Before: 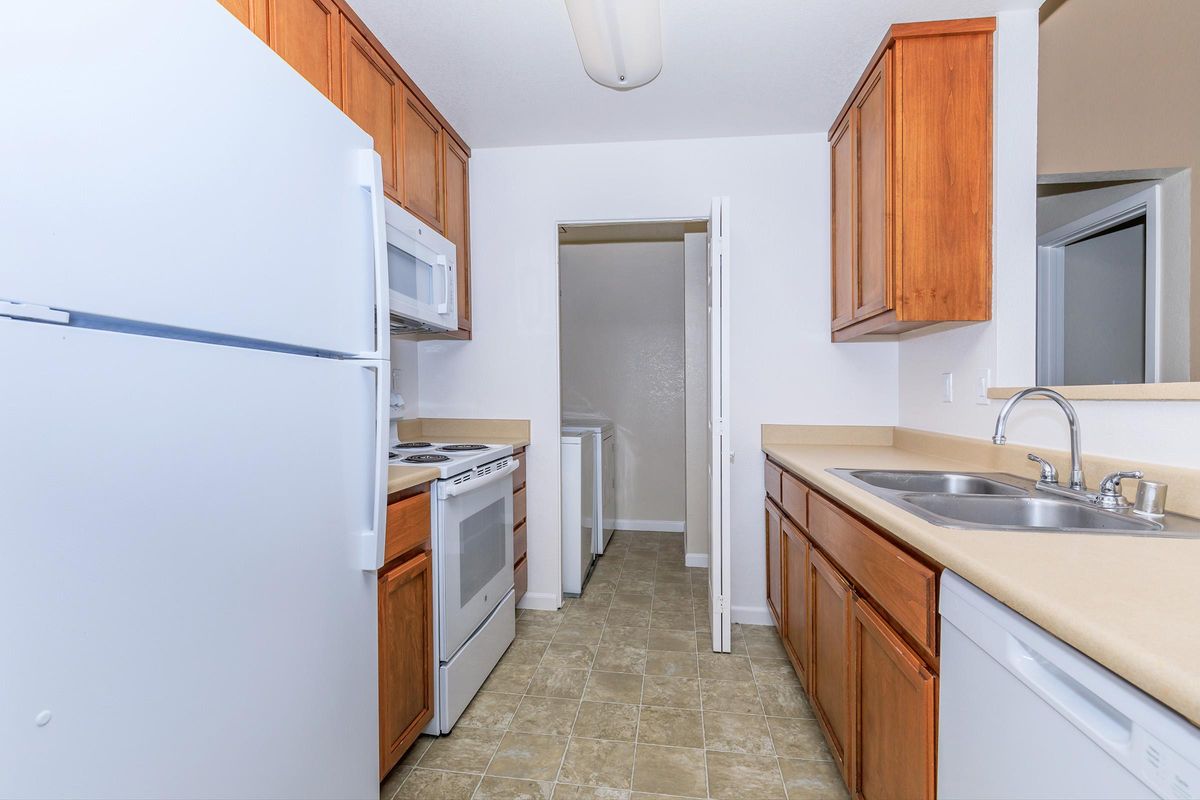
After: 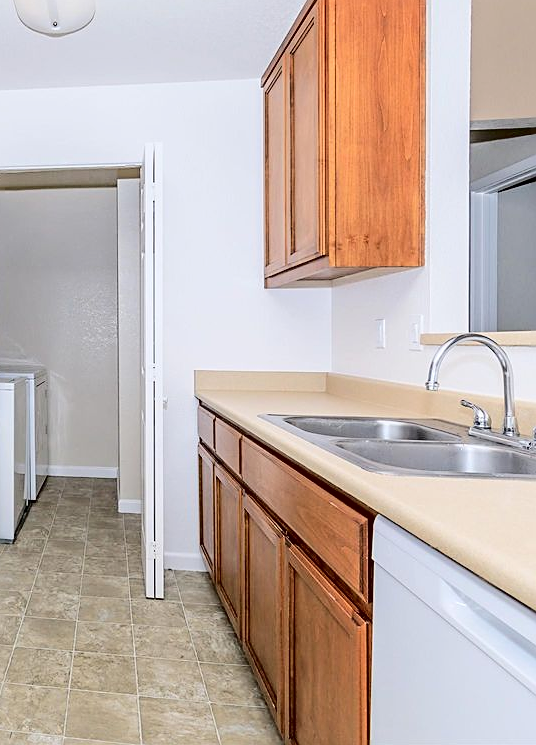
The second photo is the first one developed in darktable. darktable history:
tone curve: curves: ch0 [(0, 0) (0.003, 0) (0.011, 0.001) (0.025, 0.003) (0.044, 0.005) (0.069, 0.012) (0.1, 0.023) (0.136, 0.039) (0.177, 0.088) (0.224, 0.15) (0.277, 0.24) (0.335, 0.337) (0.399, 0.437) (0.468, 0.535) (0.543, 0.629) (0.623, 0.71) (0.709, 0.782) (0.801, 0.856) (0.898, 0.94) (1, 1)], color space Lab, independent channels, preserve colors none
sharpen: on, module defaults
crop: left 47.327%, top 6.801%, right 7.965%
